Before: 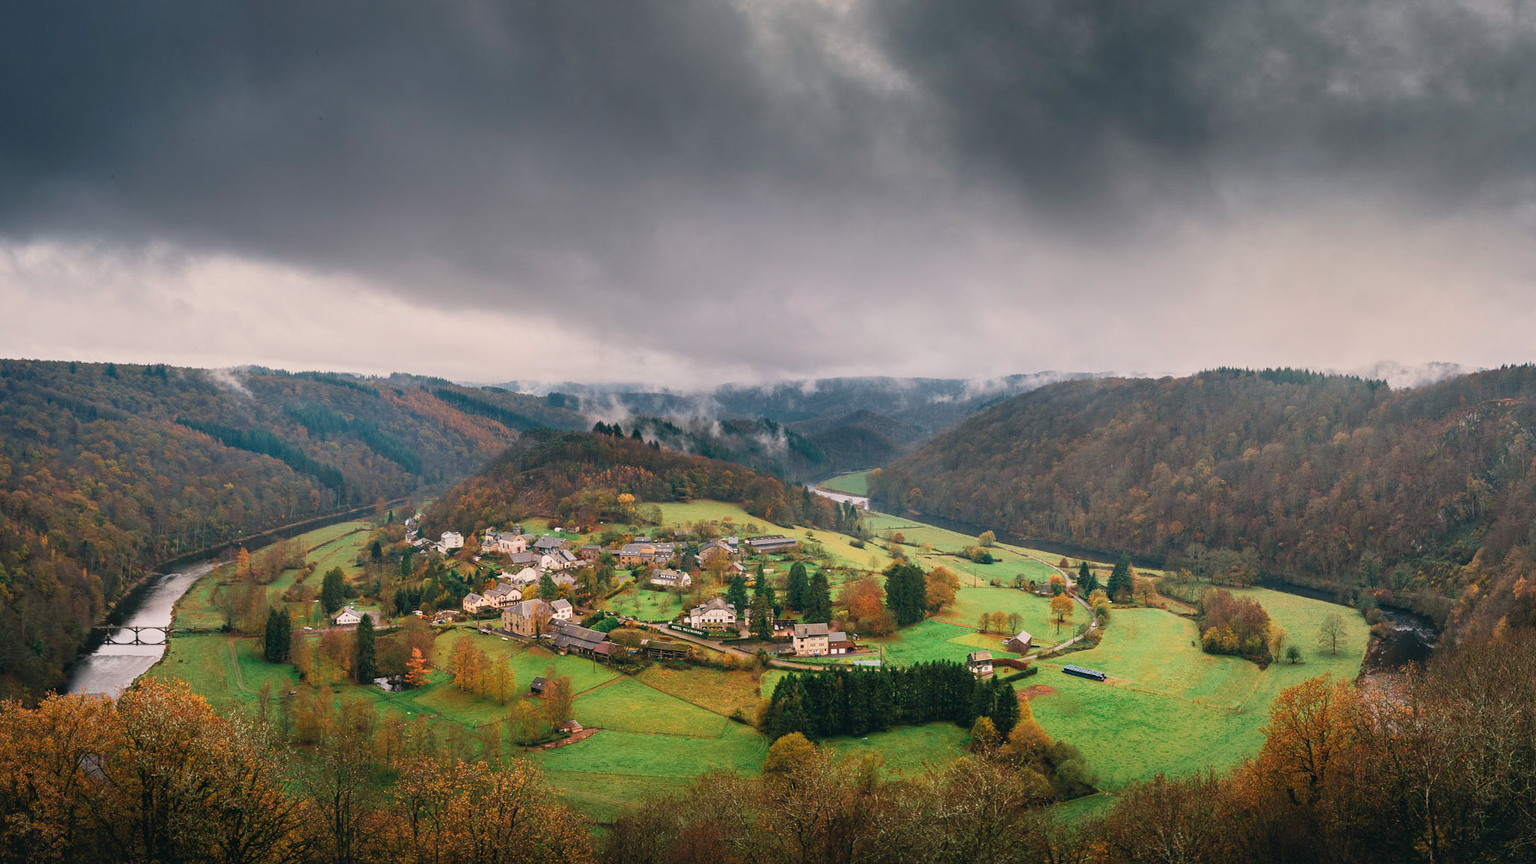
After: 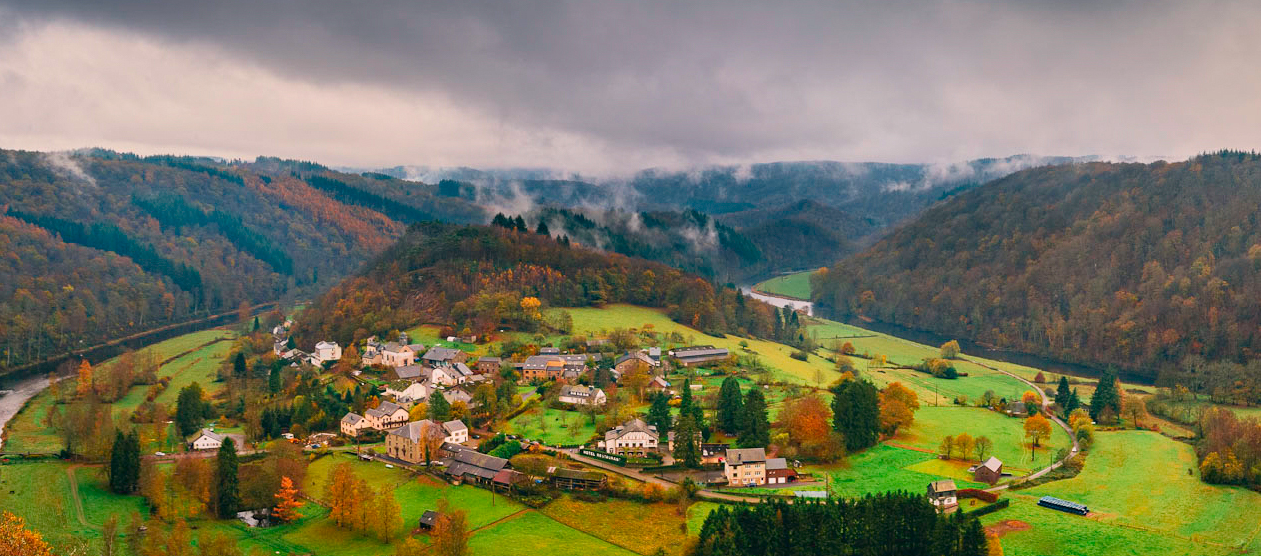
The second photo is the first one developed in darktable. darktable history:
crop: left 11.123%, top 27.61%, right 18.3%, bottom 17.034%
contrast brightness saturation: brightness -0.02, saturation 0.35
haze removal: compatibility mode true, adaptive false
shadows and highlights: shadows 29.32, highlights -29.32, low approximation 0.01, soften with gaussian
